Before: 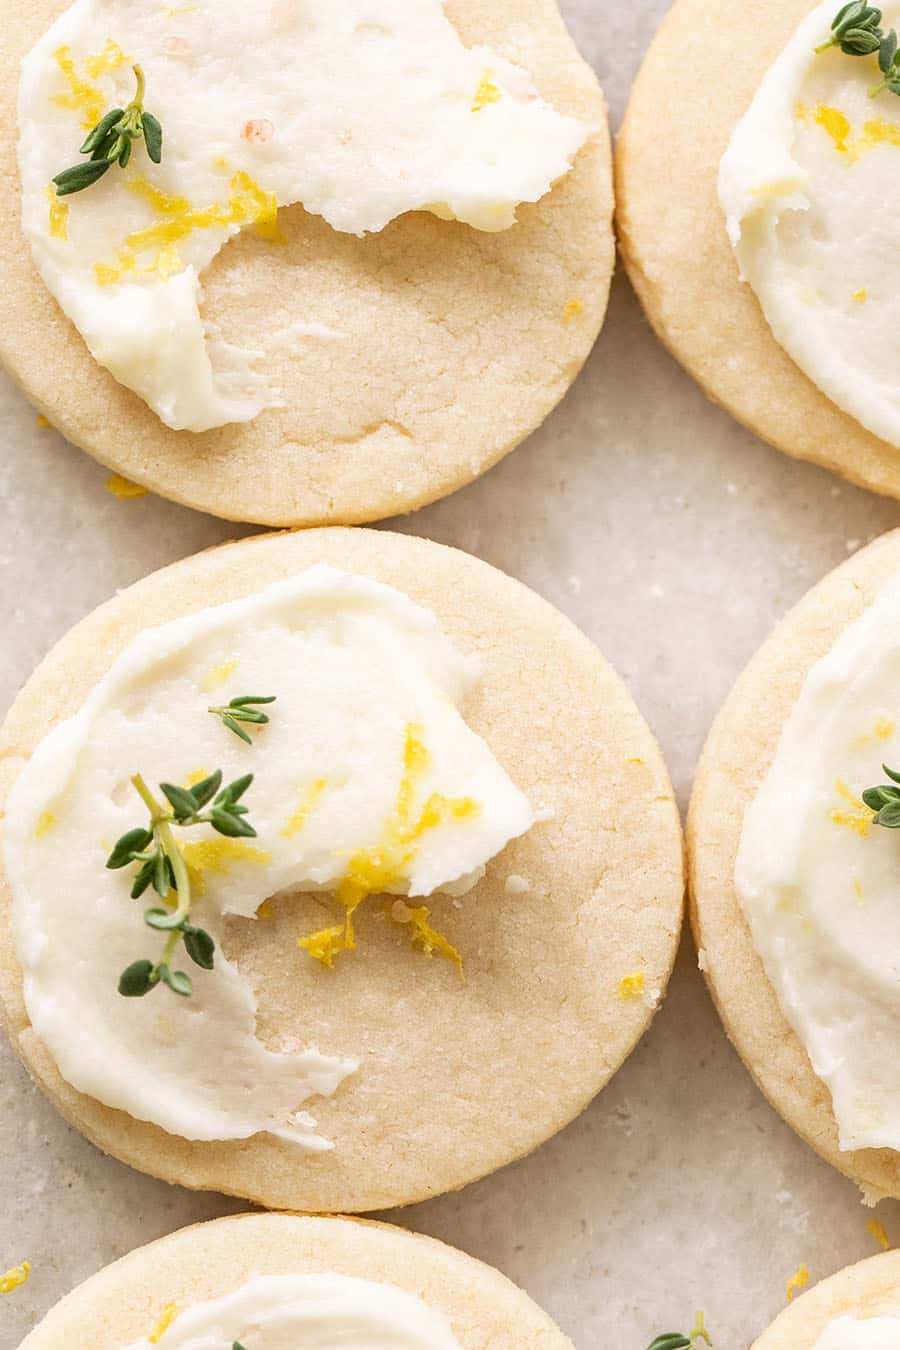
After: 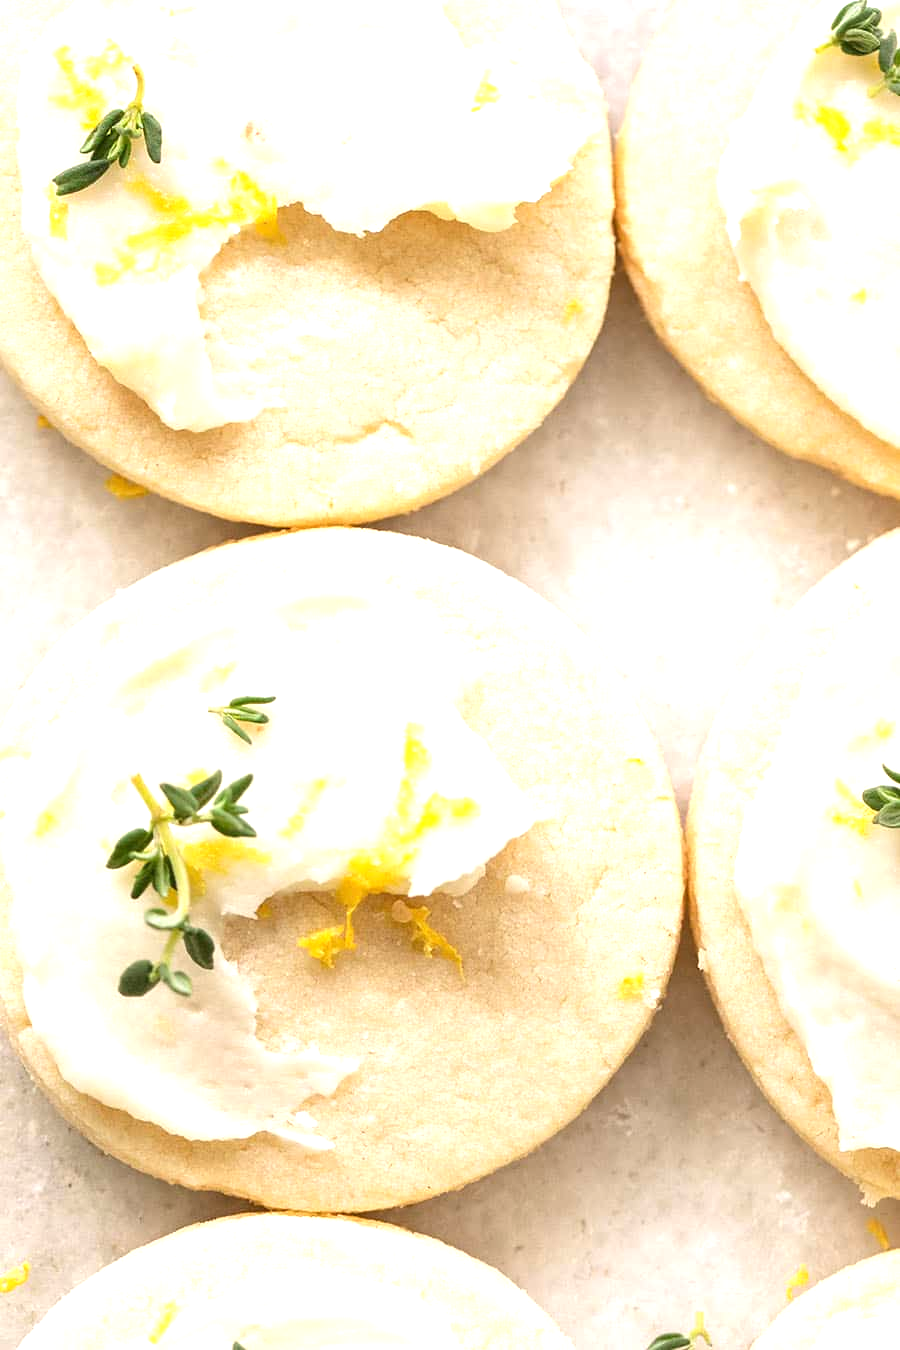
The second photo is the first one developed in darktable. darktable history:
exposure: black level correction 0, exposure 0.7 EV, compensate highlight preservation false
